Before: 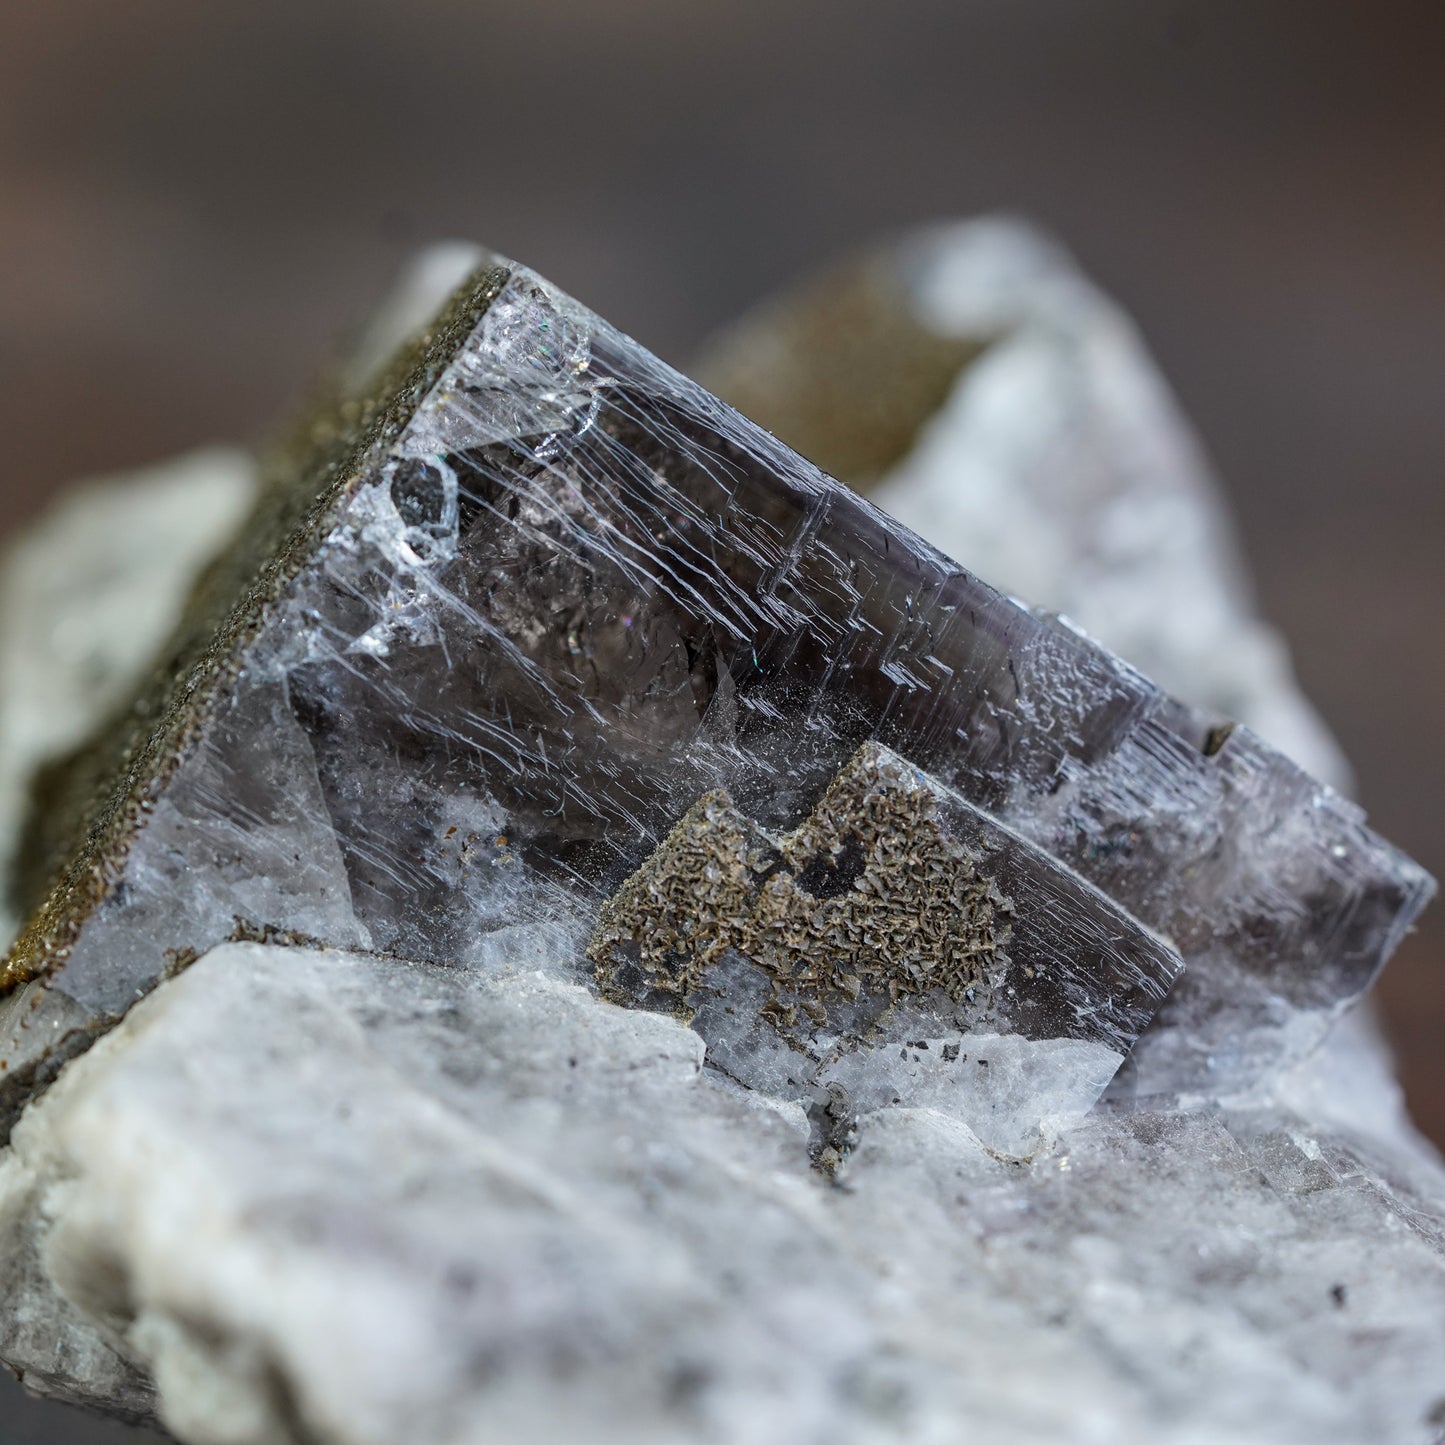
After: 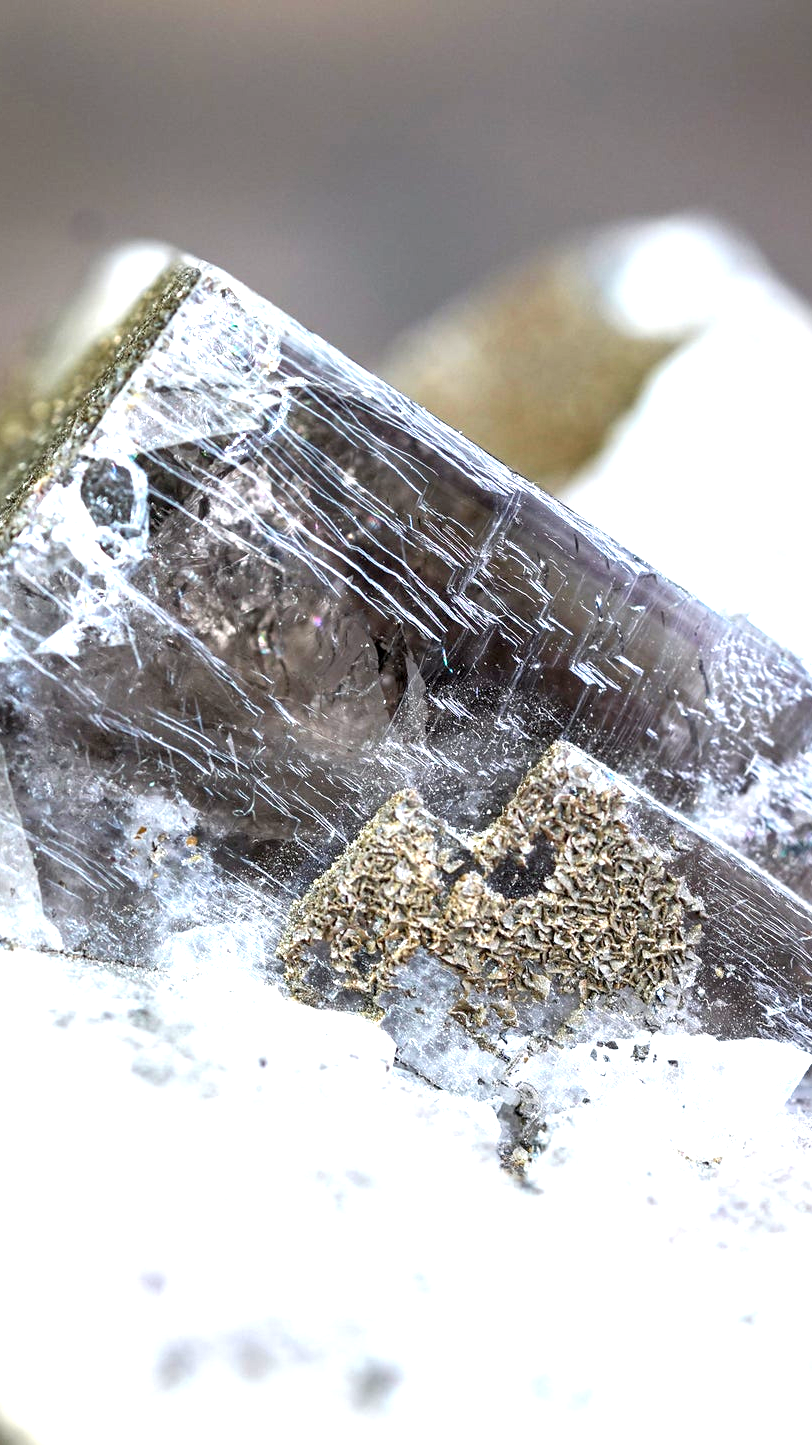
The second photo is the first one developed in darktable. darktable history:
crop: left 21.496%, right 22.254%
exposure: black level correction 0.001, exposure 1.719 EV, compensate exposure bias true, compensate highlight preservation false
